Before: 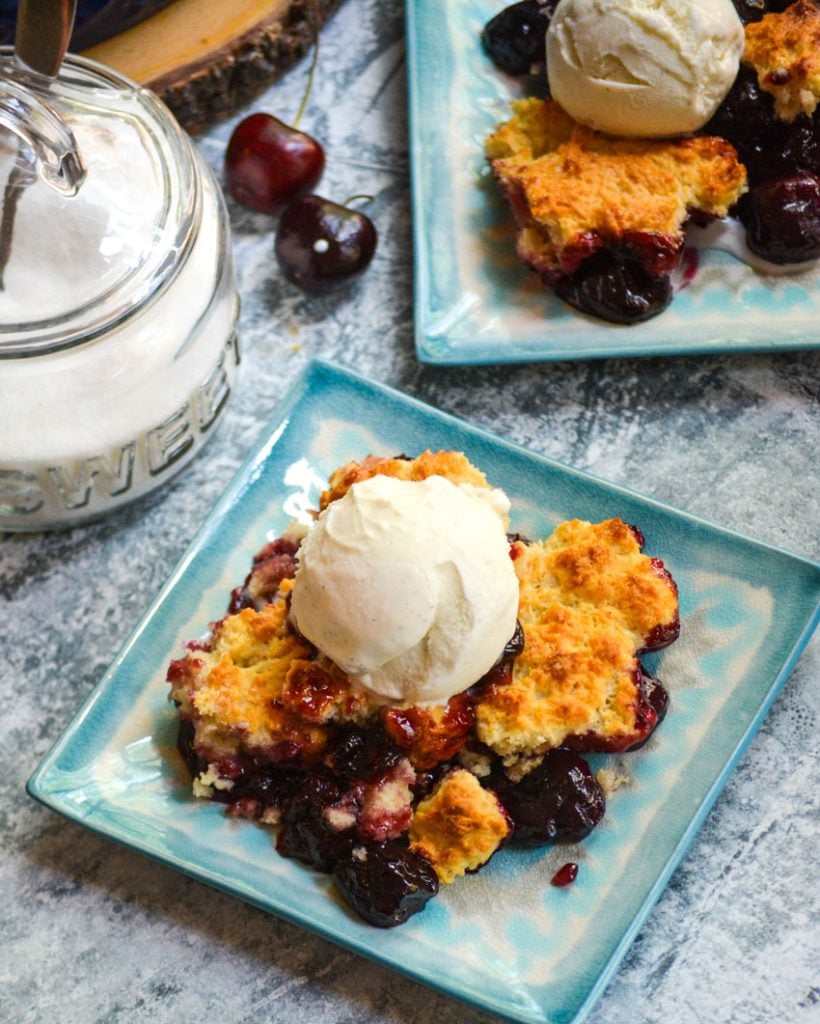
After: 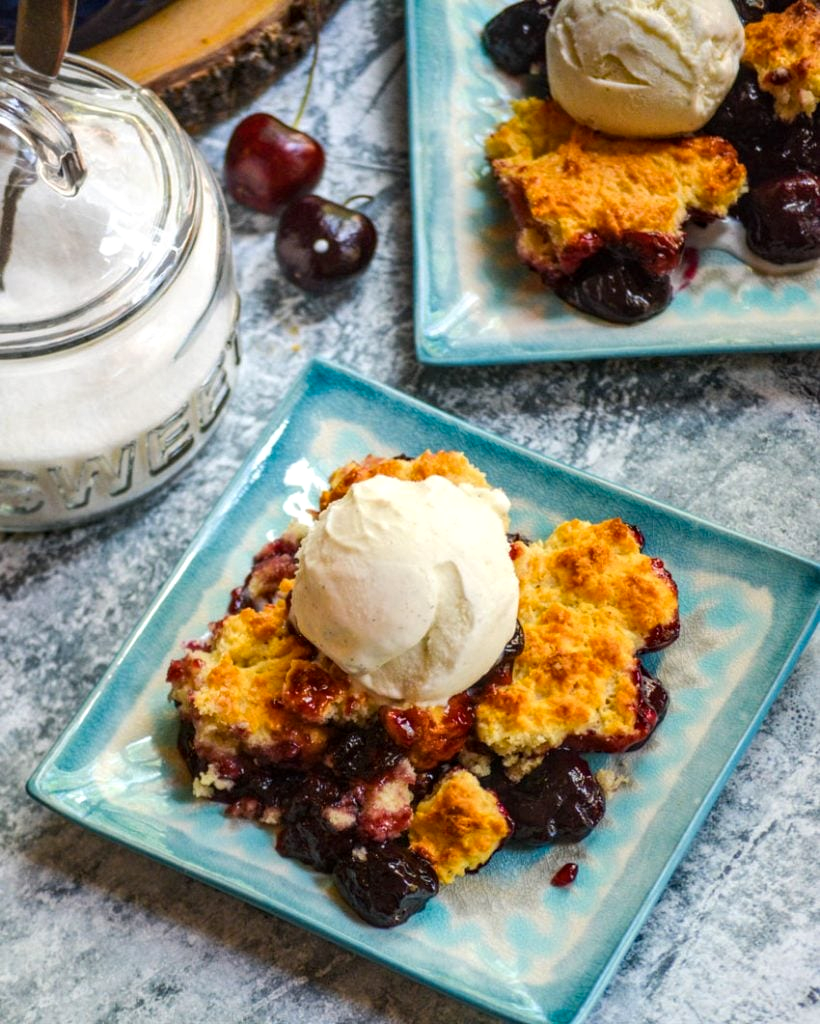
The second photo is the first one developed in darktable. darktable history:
local contrast: on, module defaults
color balance rgb: linear chroma grading › global chroma 9.124%, perceptual saturation grading › global saturation 0.568%
